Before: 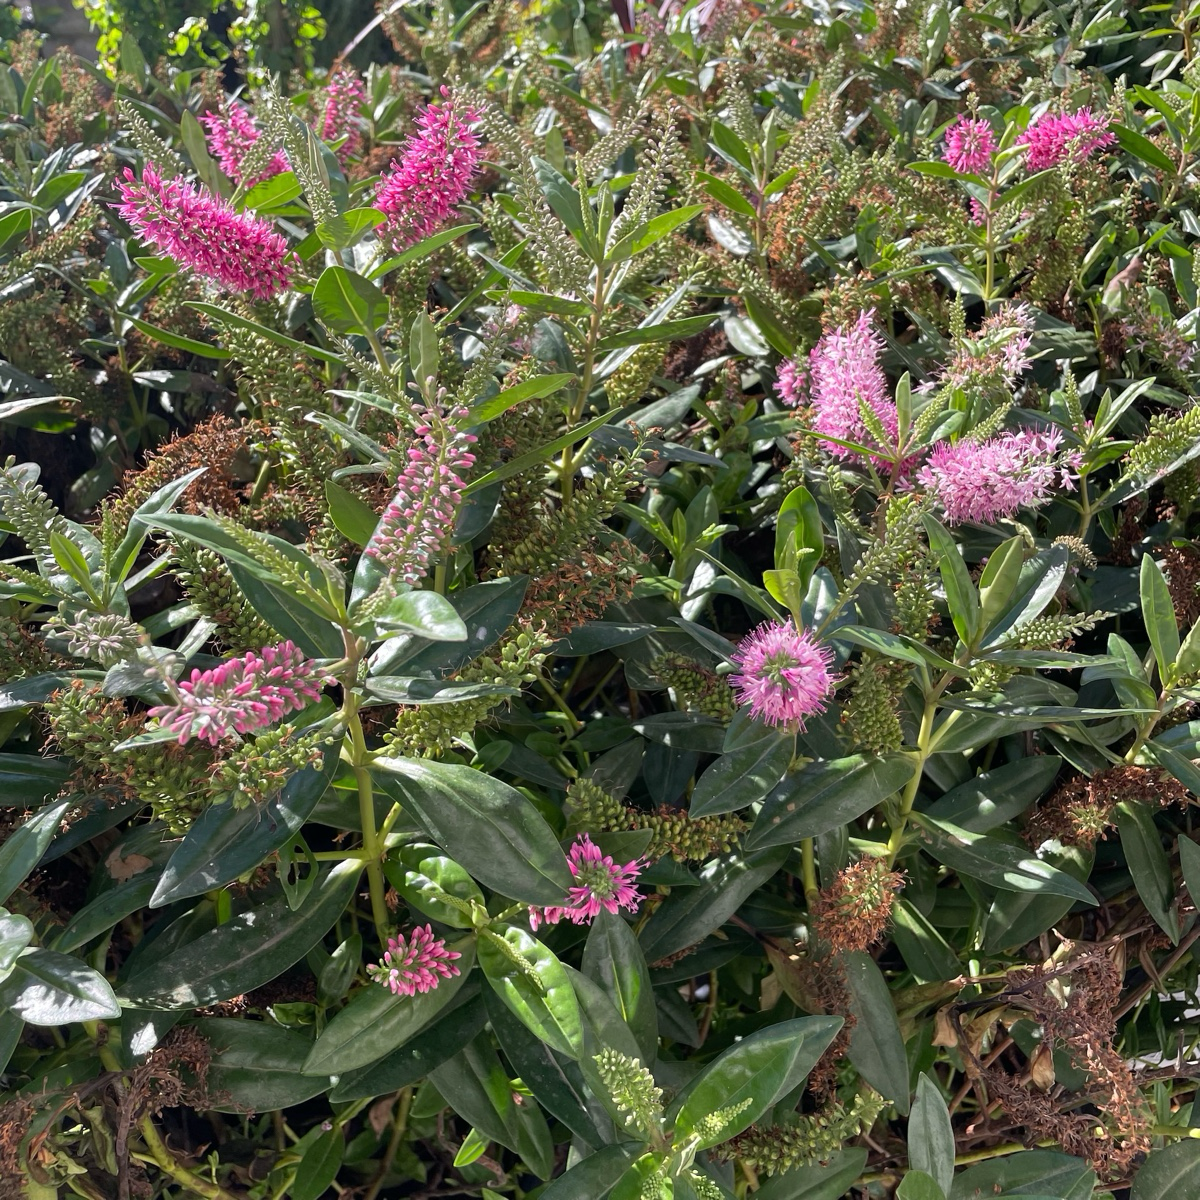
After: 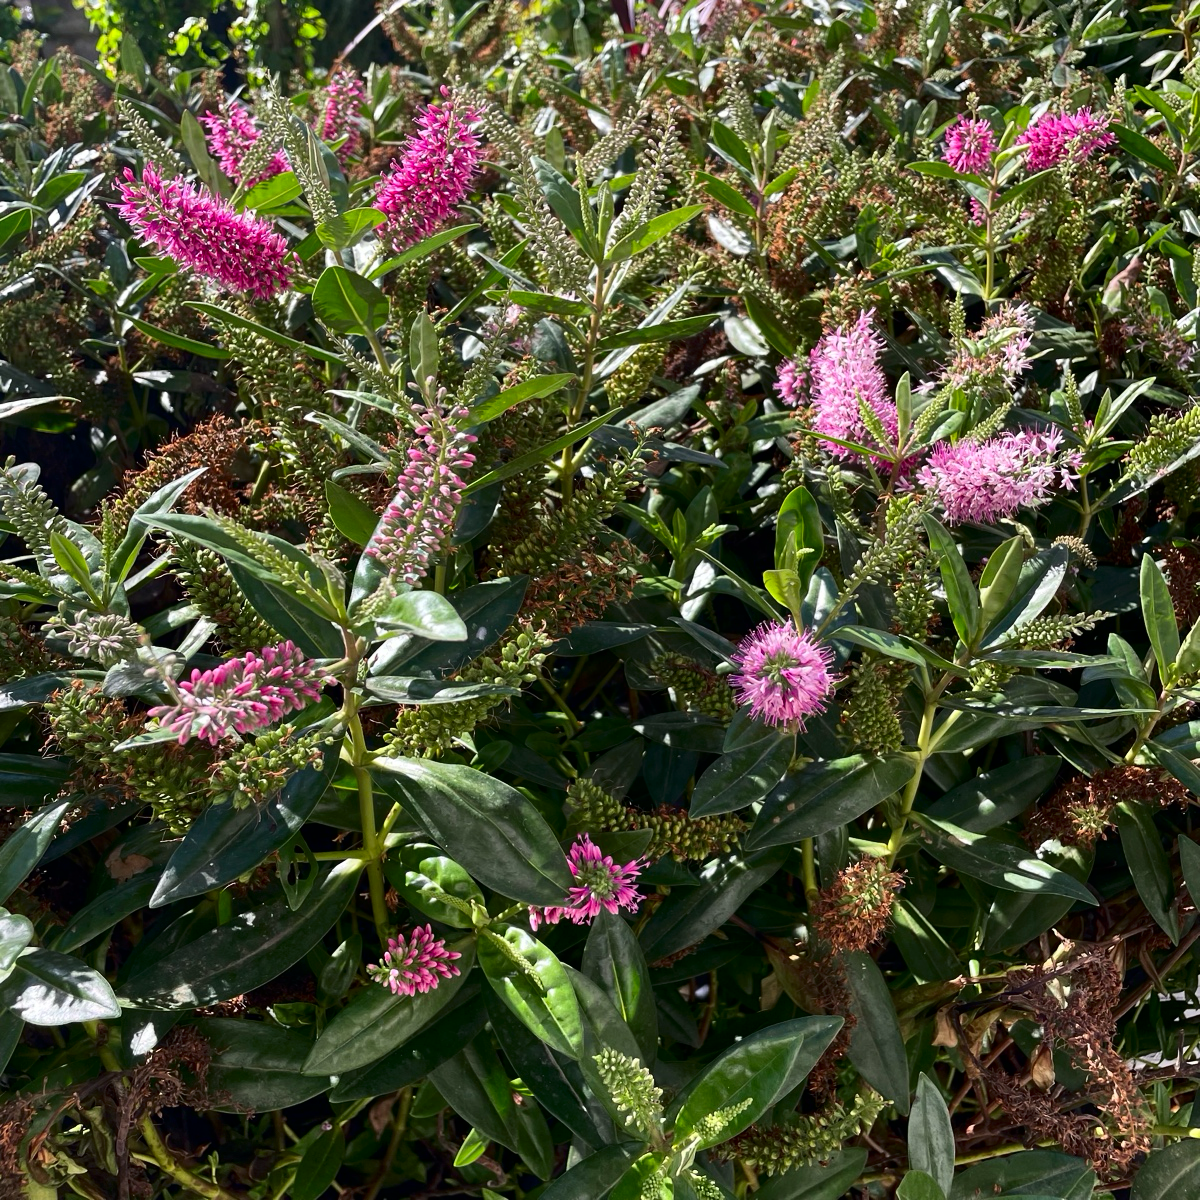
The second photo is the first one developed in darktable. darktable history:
contrast brightness saturation: contrast 0.205, brightness -0.104, saturation 0.104
